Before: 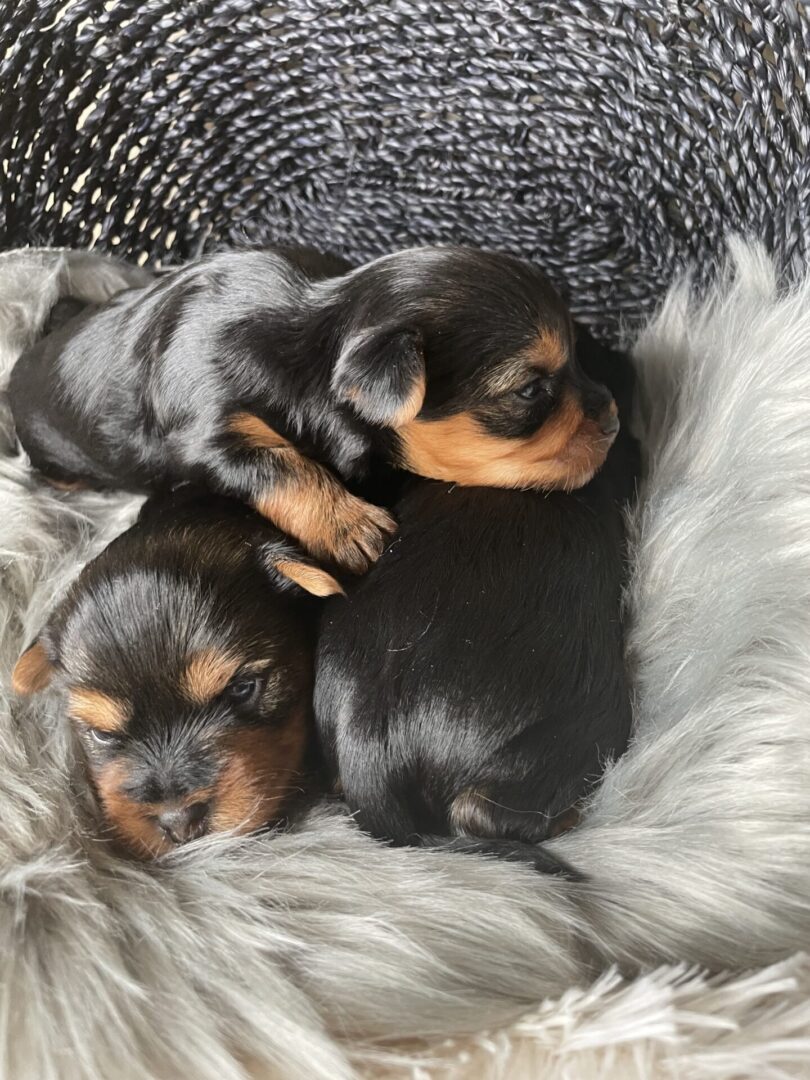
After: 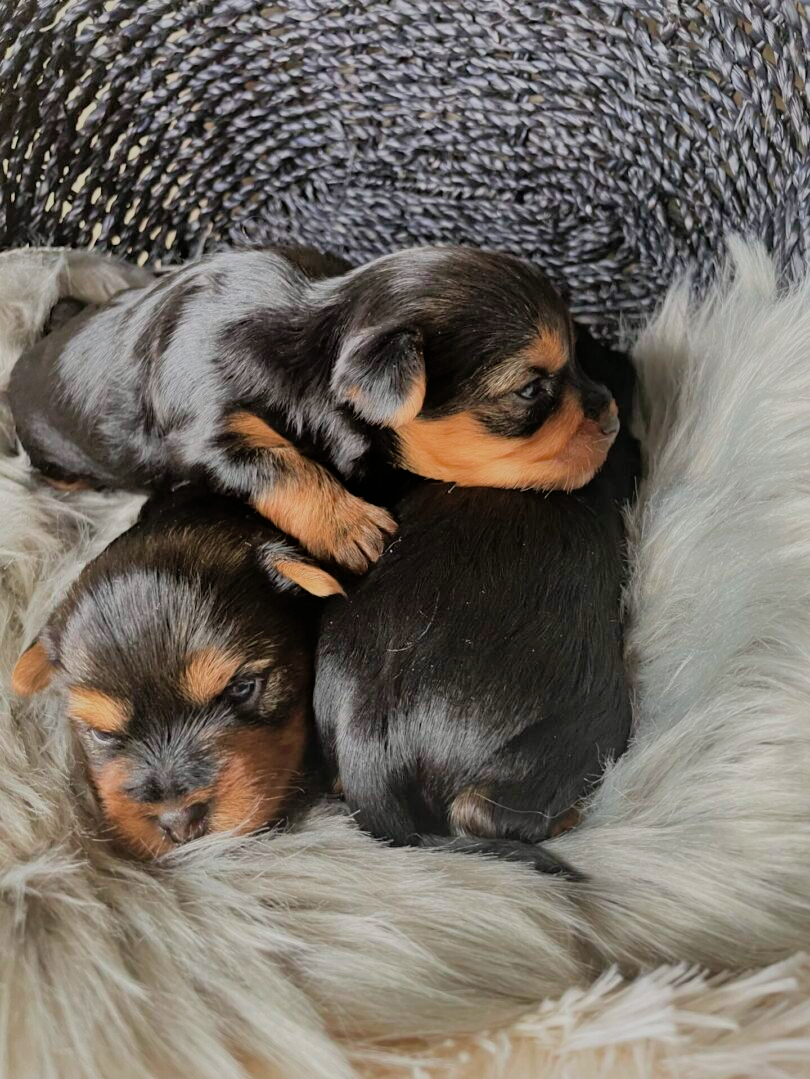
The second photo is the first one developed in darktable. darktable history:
haze removal: compatibility mode true, adaptive false
shadows and highlights: on, module defaults
filmic rgb: black relative exposure -7.65 EV, white relative exposure 4.56 EV, hardness 3.61
crop: bottom 0.066%
velvia: on, module defaults
